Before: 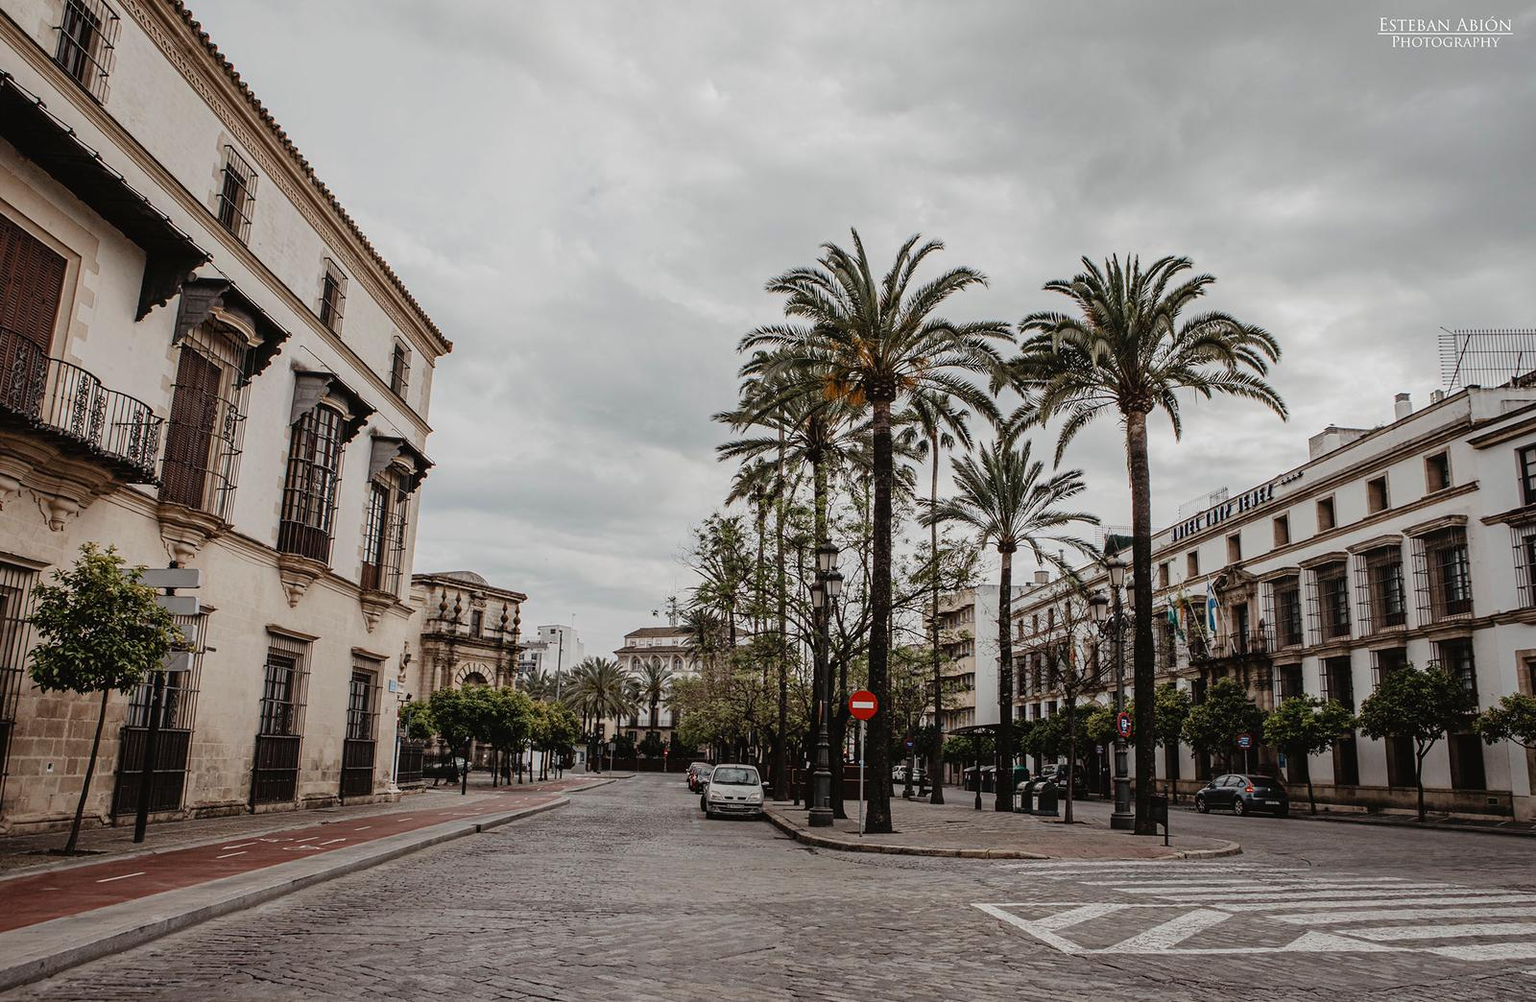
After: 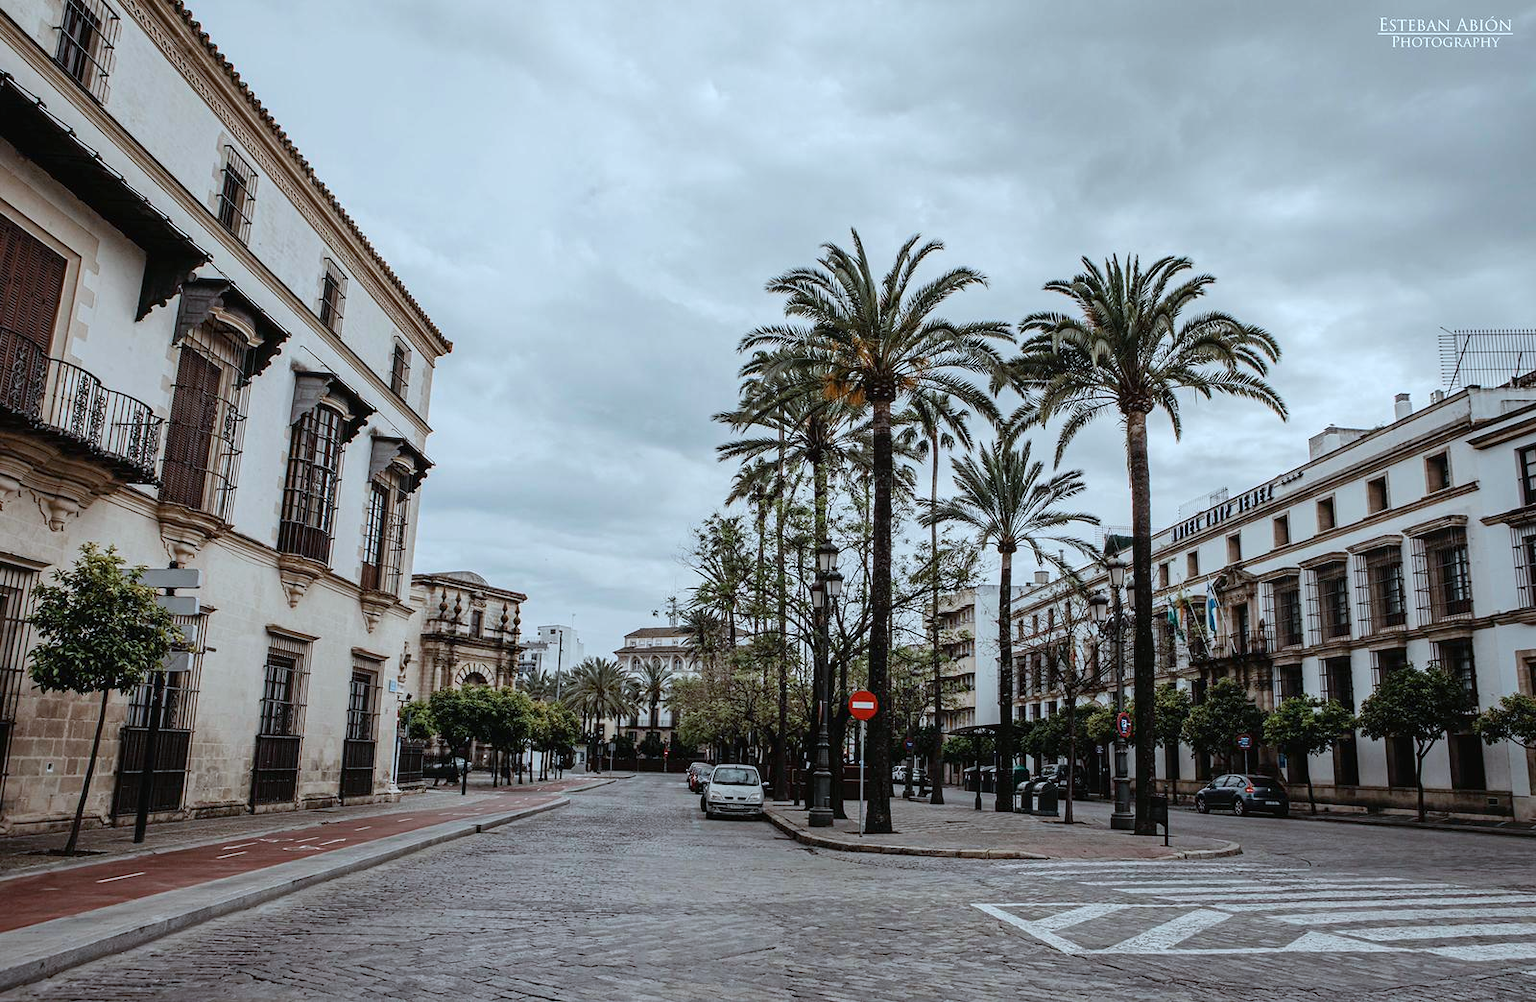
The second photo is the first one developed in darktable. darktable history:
exposure: black level correction 0.001, exposure 0.191 EV, compensate highlight preservation false
color calibration: illuminant F (fluorescent), F source F9 (Cool White Deluxe 4150 K) – high CRI, x 0.374, y 0.373, temperature 4158.34 K
